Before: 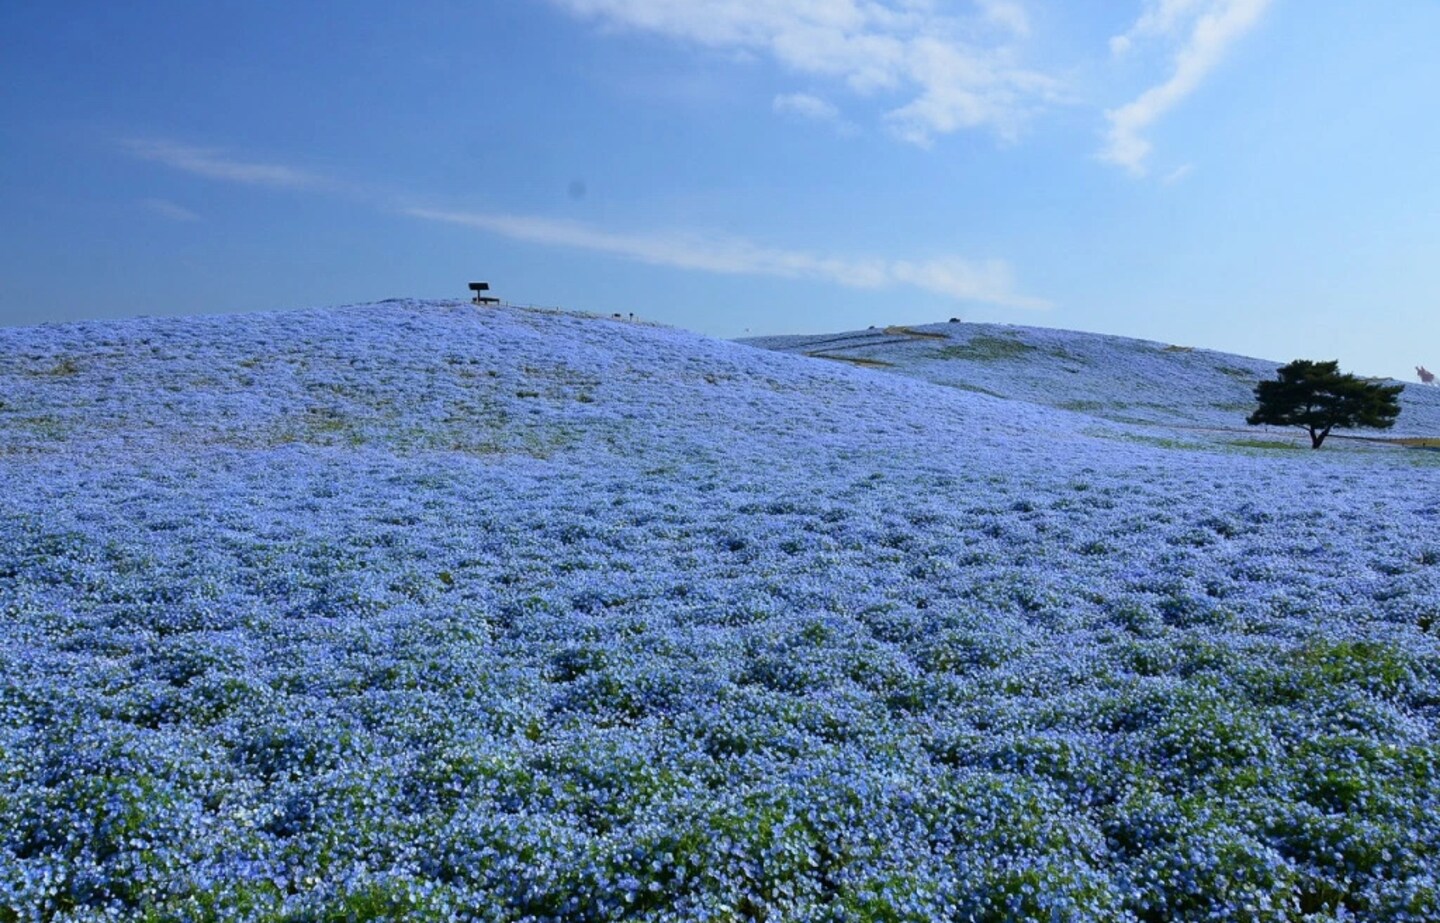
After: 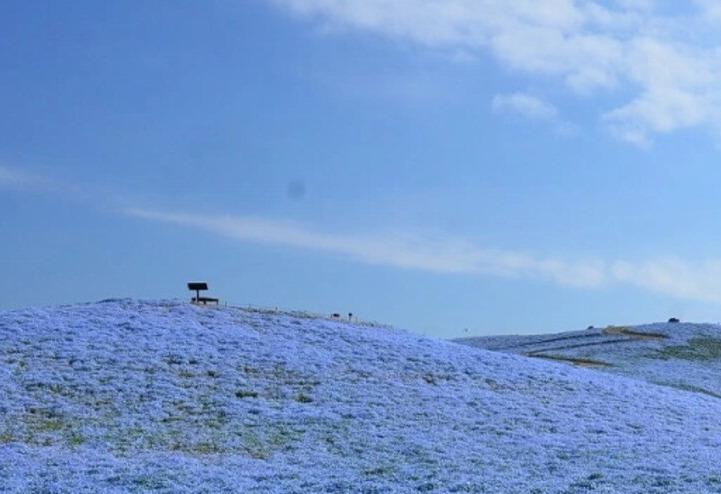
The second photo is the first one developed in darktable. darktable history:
crop: left 19.574%, right 30.306%, bottom 46.402%
